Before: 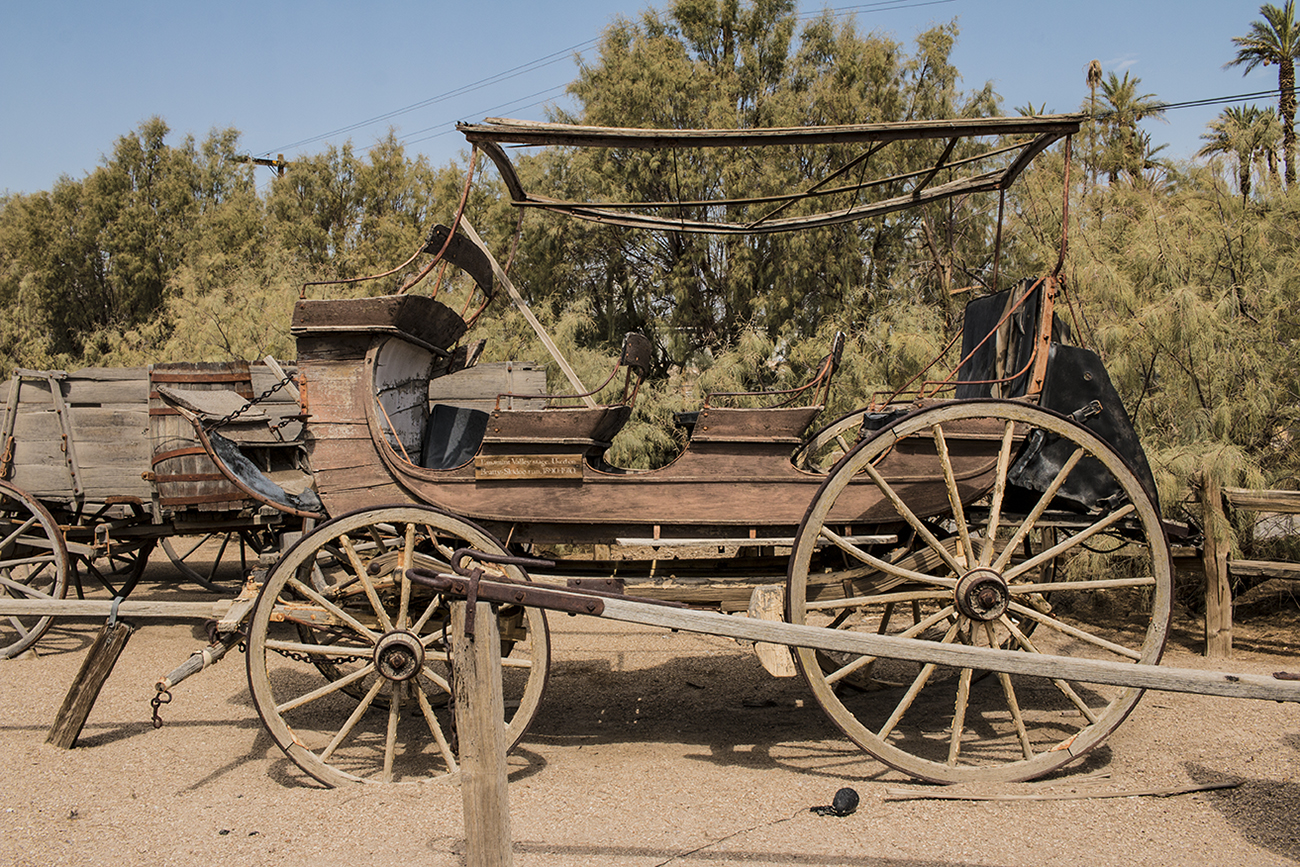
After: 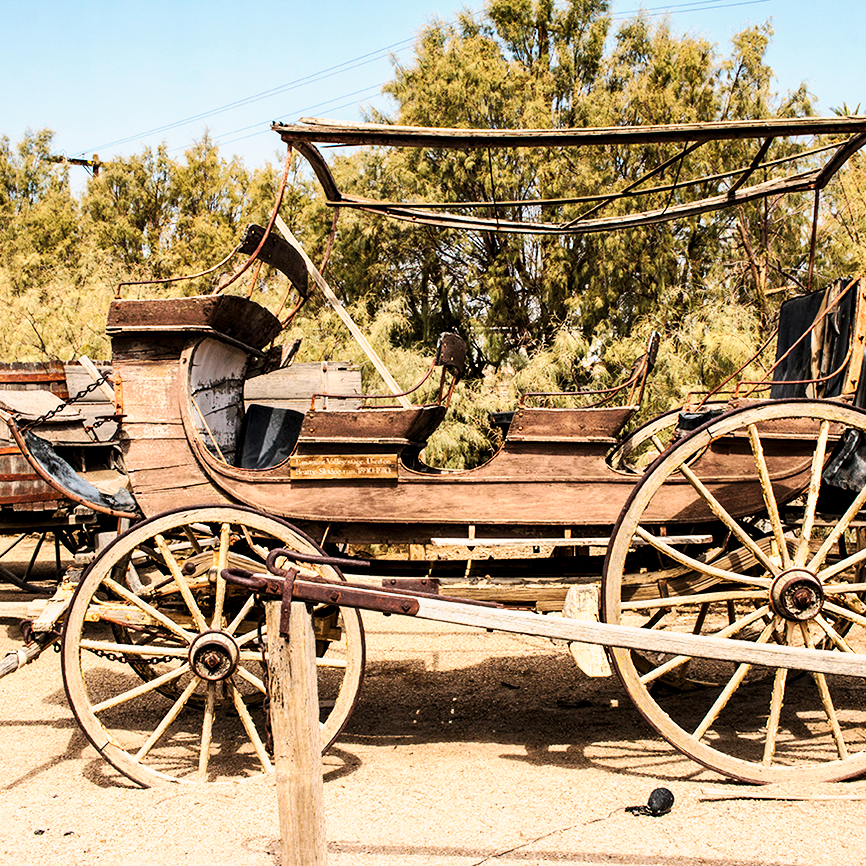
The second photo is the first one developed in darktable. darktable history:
tone curve: curves: ch0 [(0, 0) (0.003, 0.003) (0.011, 0.009) (0.025, 0.022) (0.044, 0.037) (0.069, 0.051) (0.1, 0.079) (0.136, 0.114) (0.177, 0.152) (0.224, 0.212) (0.277, 0.281) (0.335, 0.358) (0.399, 0.459) (0.468, 0.573) (0.543, 0.684) (0.623, 0.779) (0.709, 0.866) (0.801, 0.949) (0.898, 0.98) (1, 1)], preserve colors none
crop and rotate: left 14.292%, right 19.041%
exposure: black level correction 0.003, exposure 0.383 EV, compensate highlight preservation false
